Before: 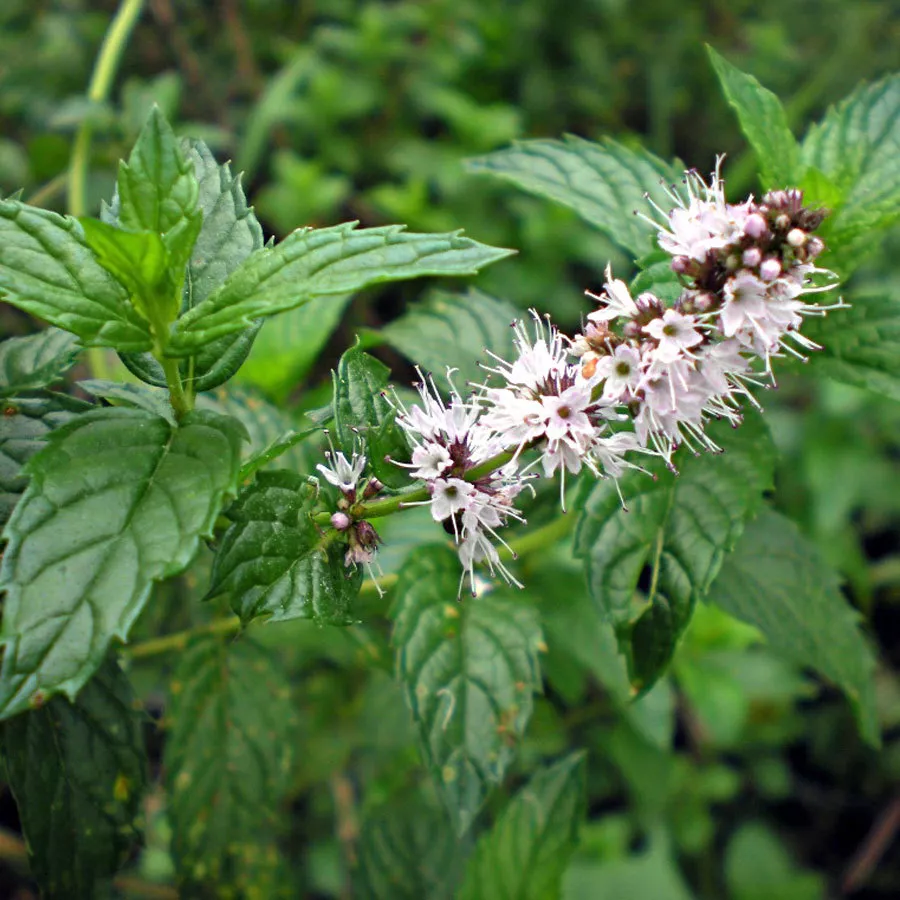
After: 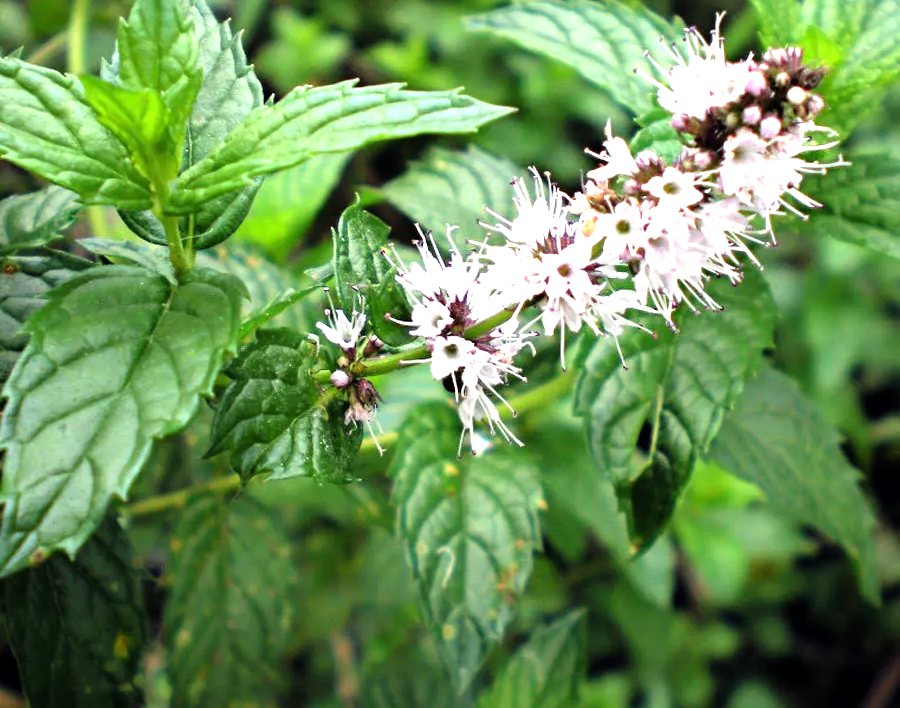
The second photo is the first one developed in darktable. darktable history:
tone equalizer: -8 EV -1.1 EV, -7 EV -1.02 EV, -6 EV -0.845 EV, -5 EV -0.561 EV, -3 EV 0.594 EV, -2 EV 0.894 EV, -1 EV 1.01 EV, +0 EV 1.07 EV, mask exposure compensation -0.495 EV
crop and rotate: top 15.814%, bottom 5.448%
